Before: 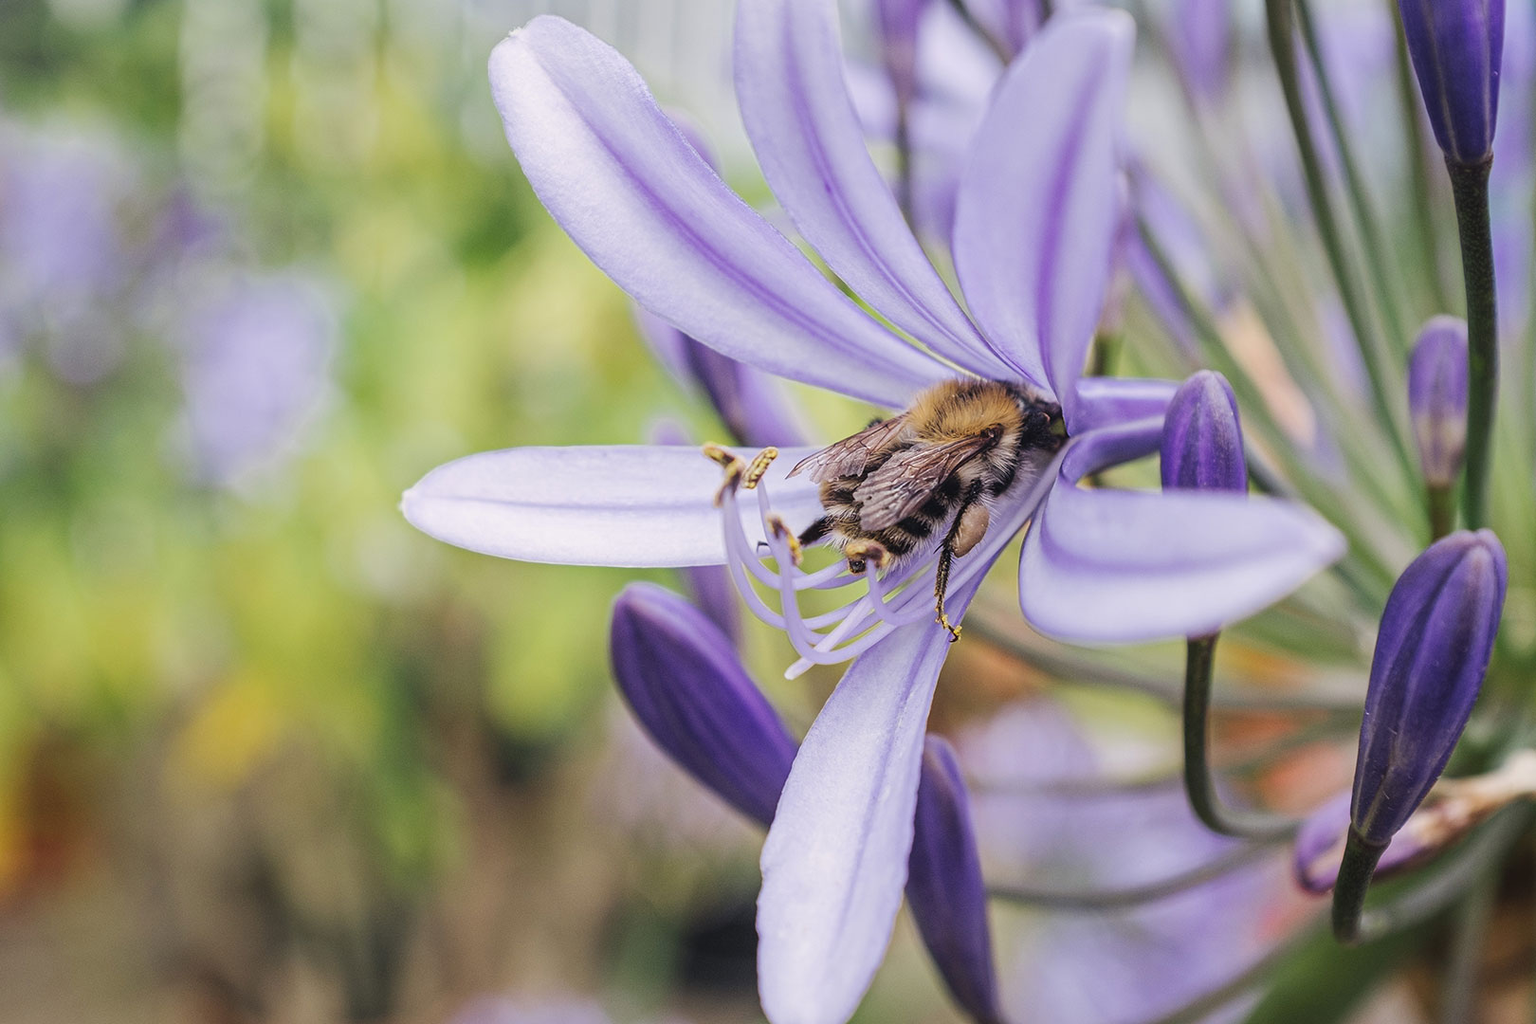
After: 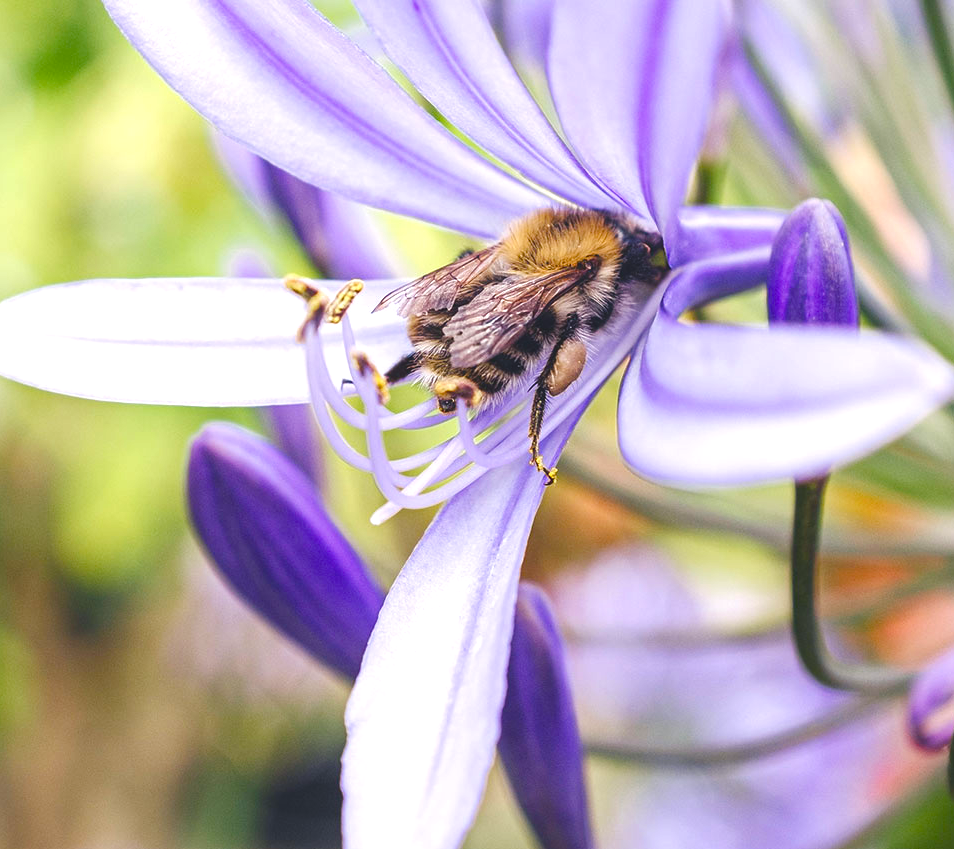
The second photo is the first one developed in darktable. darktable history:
crop and rotate: left 28.27%, top 17.914%, right 12.804%, bottom 3.451%
color balance rgb: shadows lift › chroma 2.032%, shadows lift › hue 246.89°, global offset › luminance 0.727%, perceptual saturation grading › global saturation 25.408%, perceptual saturation grading › highlights -50.278%, perceptual saturation grading › shadows 31.021%, perceptual brilliance grading › global brilliance 18.028%, global vibrance 34.86%
